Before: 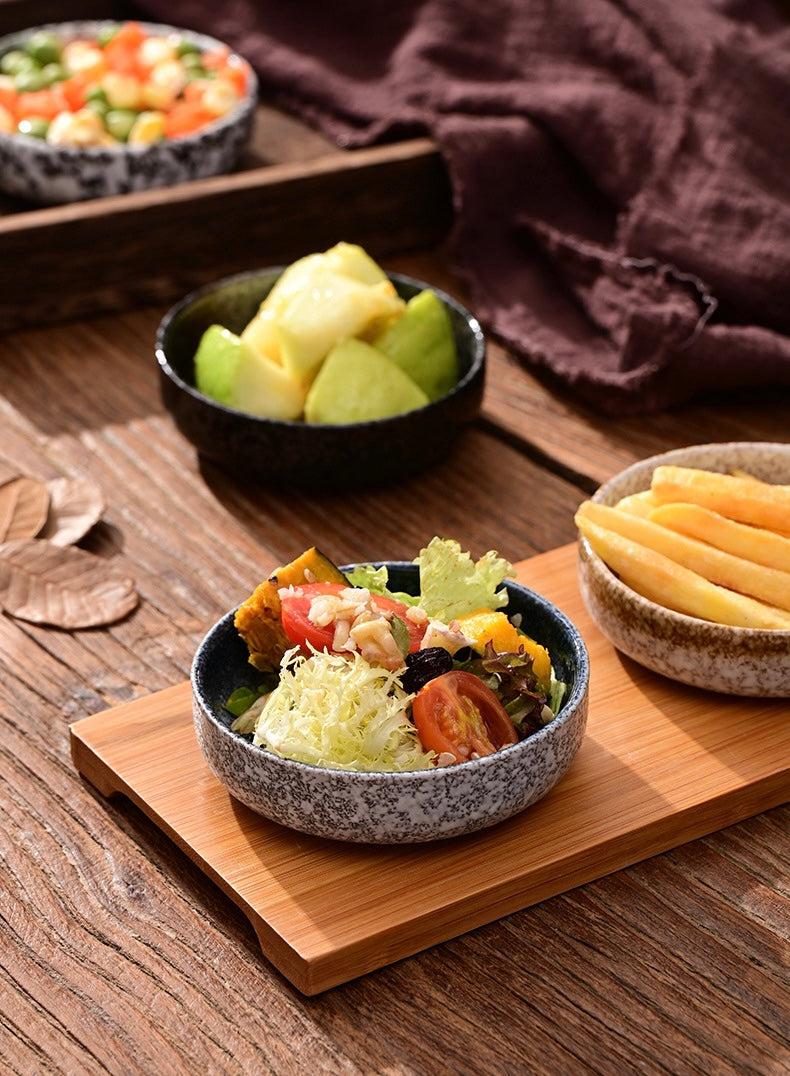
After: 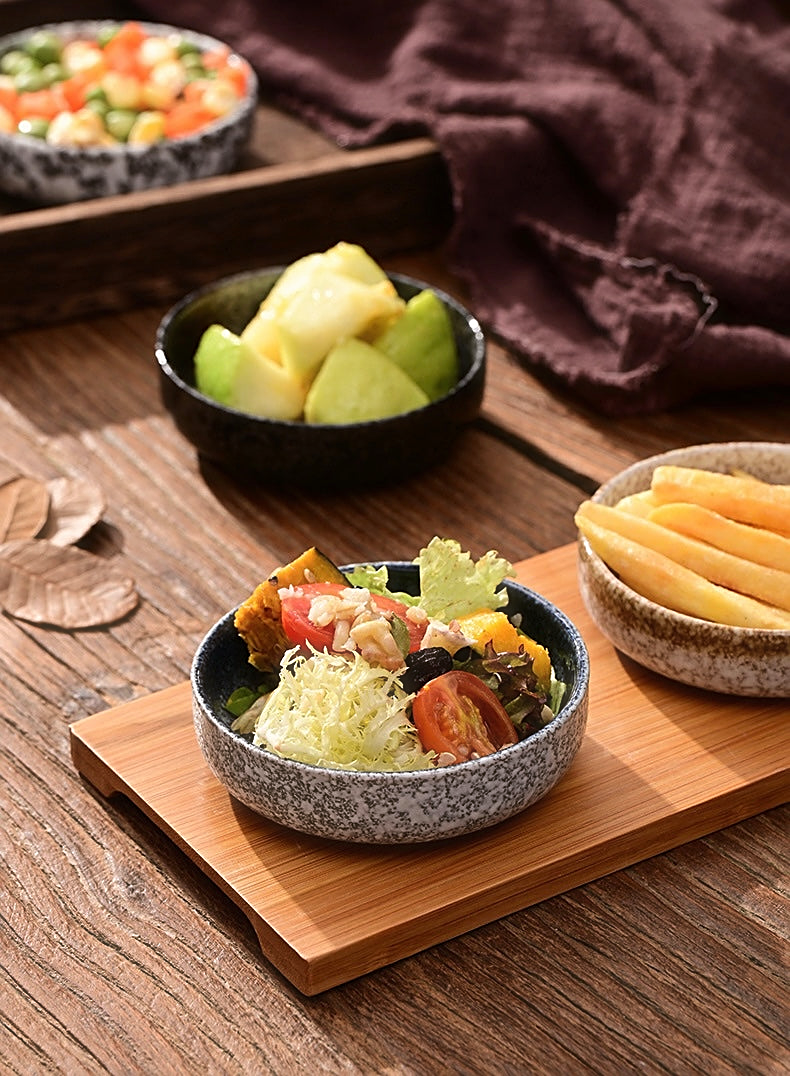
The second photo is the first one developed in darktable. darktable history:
haze removal: strength -0.092, compatibility mode true, adaptive false
sharpen: on, module defaults
